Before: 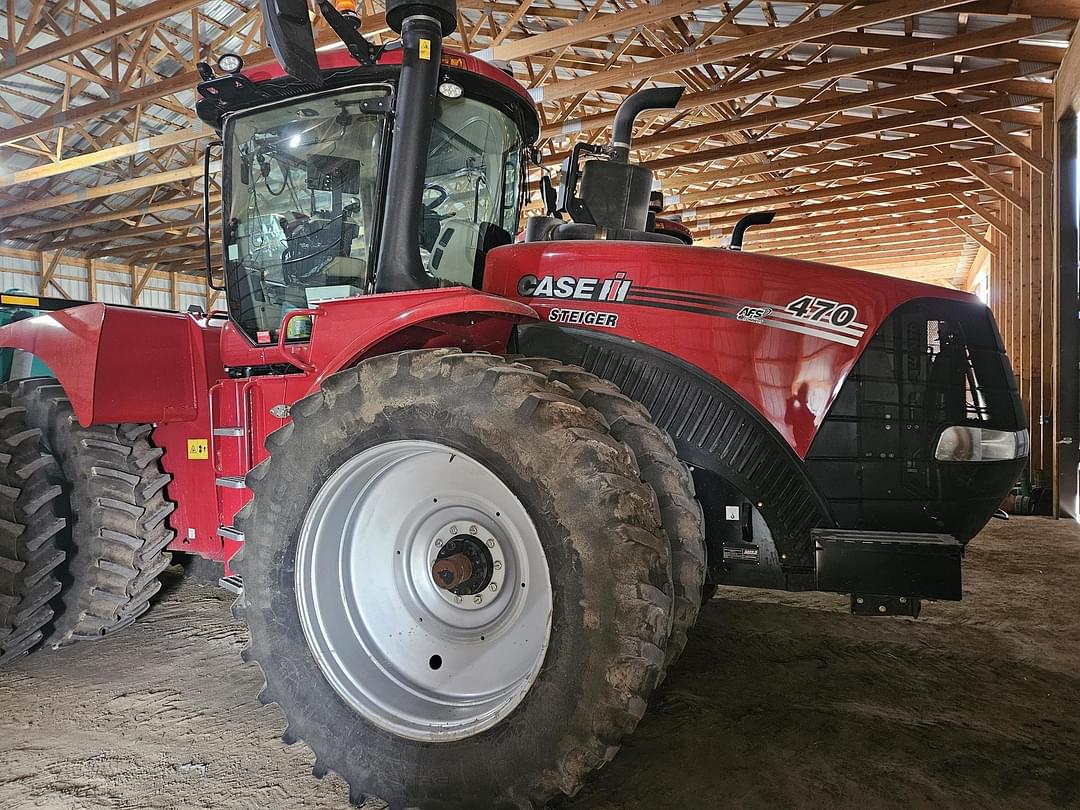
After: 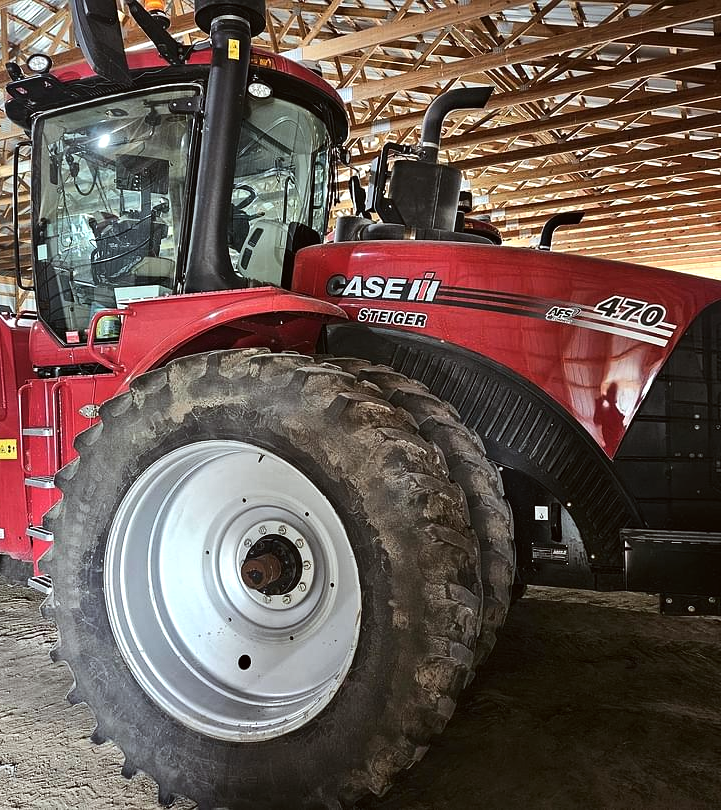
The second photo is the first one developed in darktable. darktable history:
base curve: curves: ch0 [(0, 0) (0.283, 0.295) (1, 1)], preserve colors none
tone equalizer: -8 EV -0.75 EV, -7 EV -0.7 EV, -6 EV -0.6 EV, -5 EV -0.4 EV, -3 EV 0.4 EV, -2 EV 0.6 EV, -1 EV 0.7 EV, +0 EV 0.75 EV, edges refinement/feathering 500, mask exposure compensation -1.57 EV, preserve details no
crop and rotate: left 17.732%, right 15.423%
exposure: exposure -0.21 EV, compensate highlight preservation false
color correction: highlights a* -2.73, highlights b* -2.09, shadows a* 2.41, shadows b* 2.73
